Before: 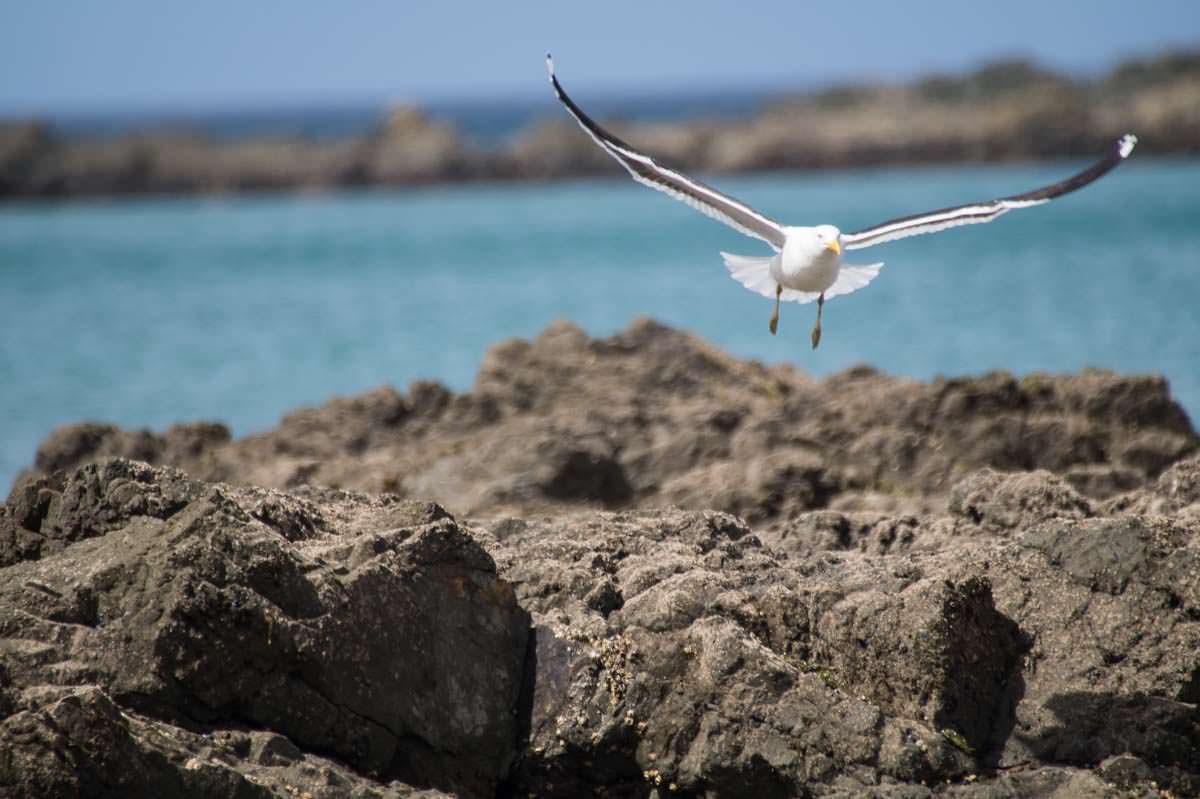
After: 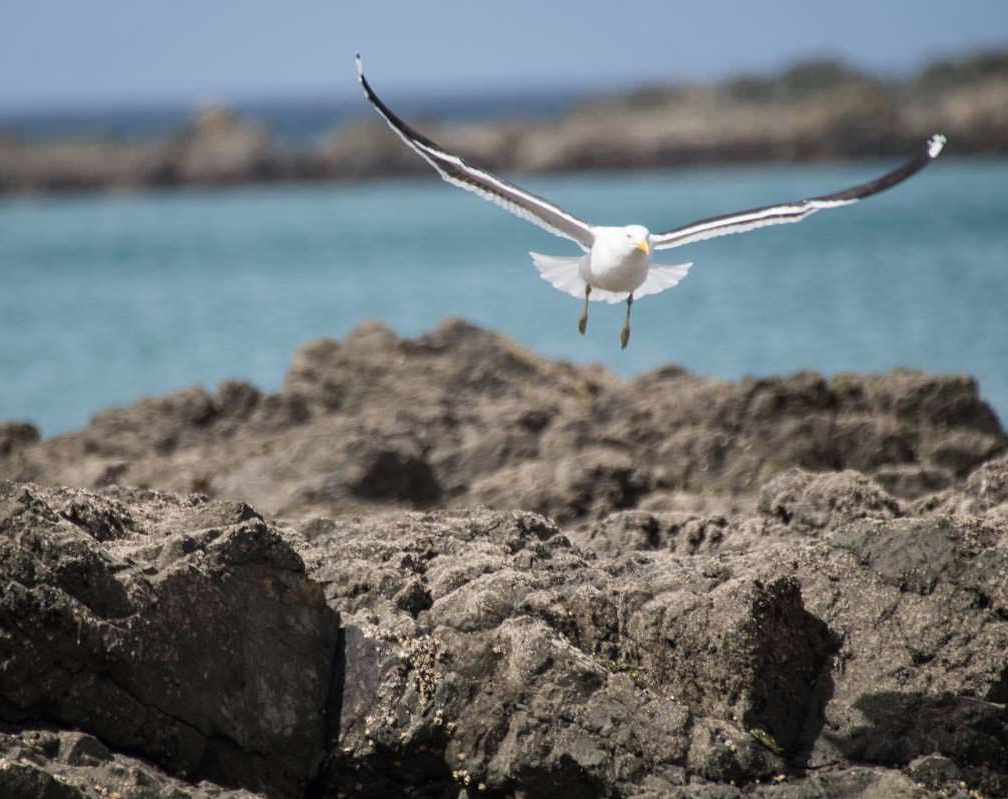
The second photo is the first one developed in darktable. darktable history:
crop: left 15.978%
color correction: highlights b* -0.054, saturation 0.817
